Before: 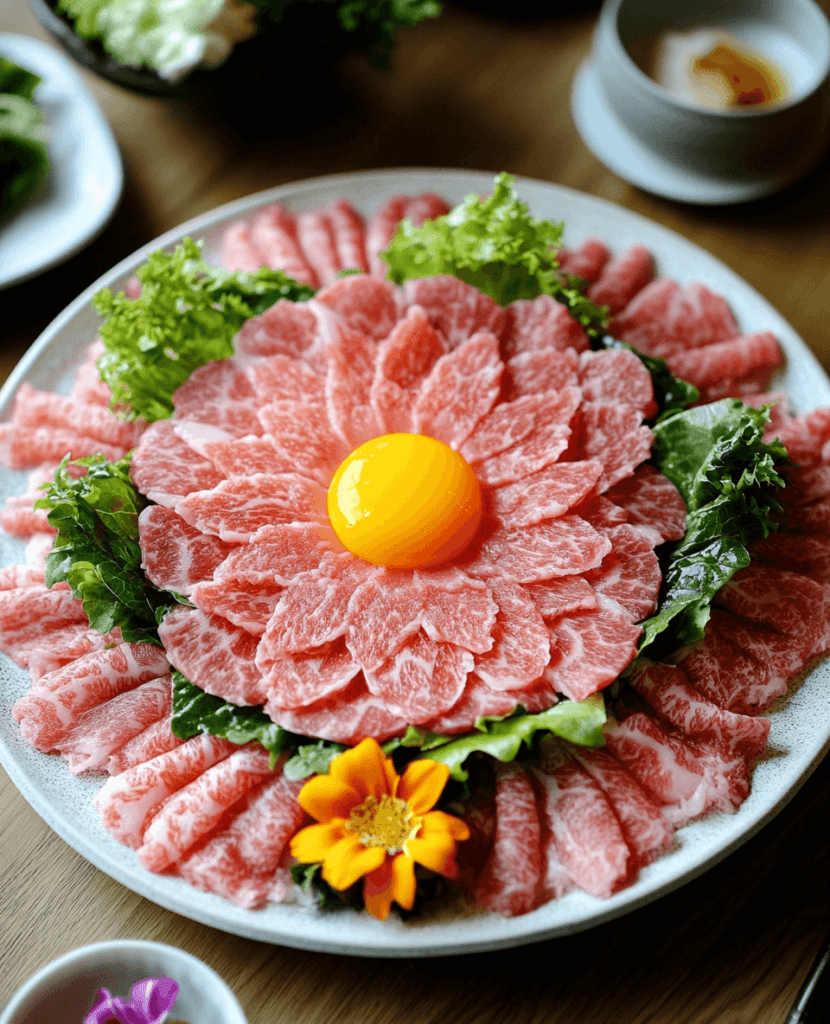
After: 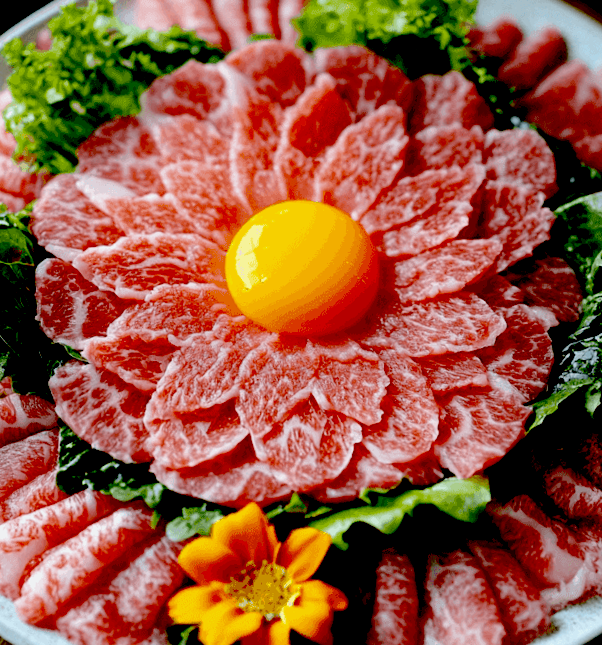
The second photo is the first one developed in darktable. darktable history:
crop and rotate: angle -3.37°, left 9.79%, top 20.73%, right 12.42%, bottom 11.82%
exposure: black level correction 0.1, exposure -0.092 EV, compensate highlight preservation false
